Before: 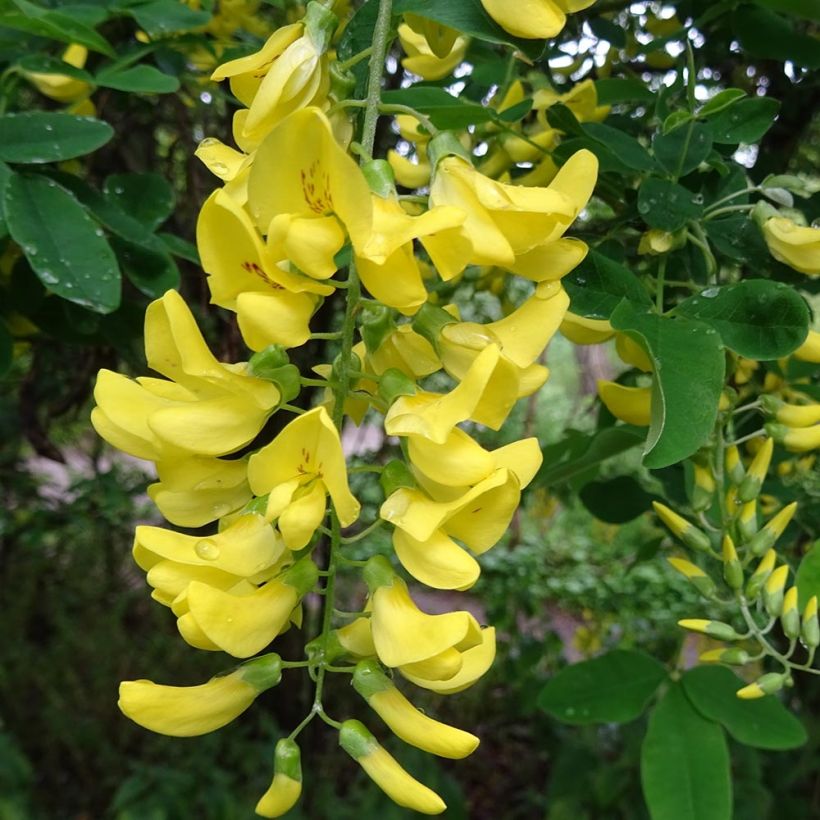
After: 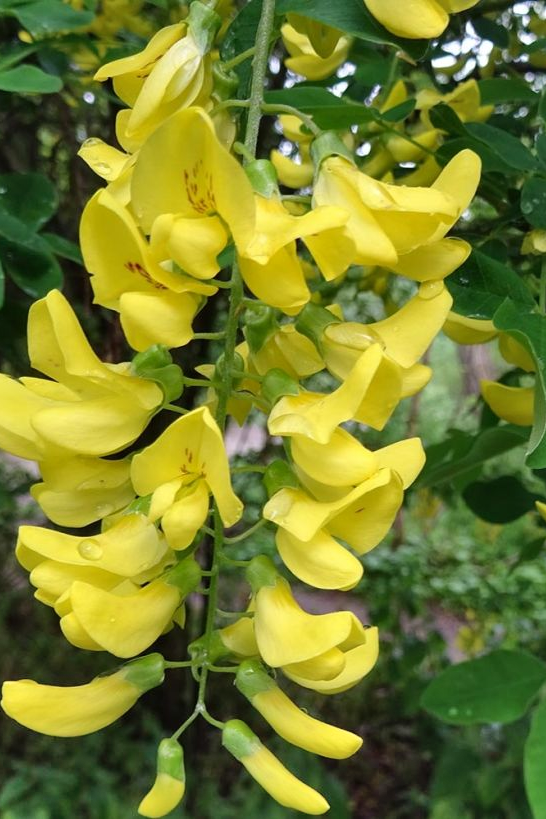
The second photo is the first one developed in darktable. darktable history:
shadows and highlights: shadows 75, highlights -25, soften with gaussian
crop and rotate: left 14.292%, right 19.041%
